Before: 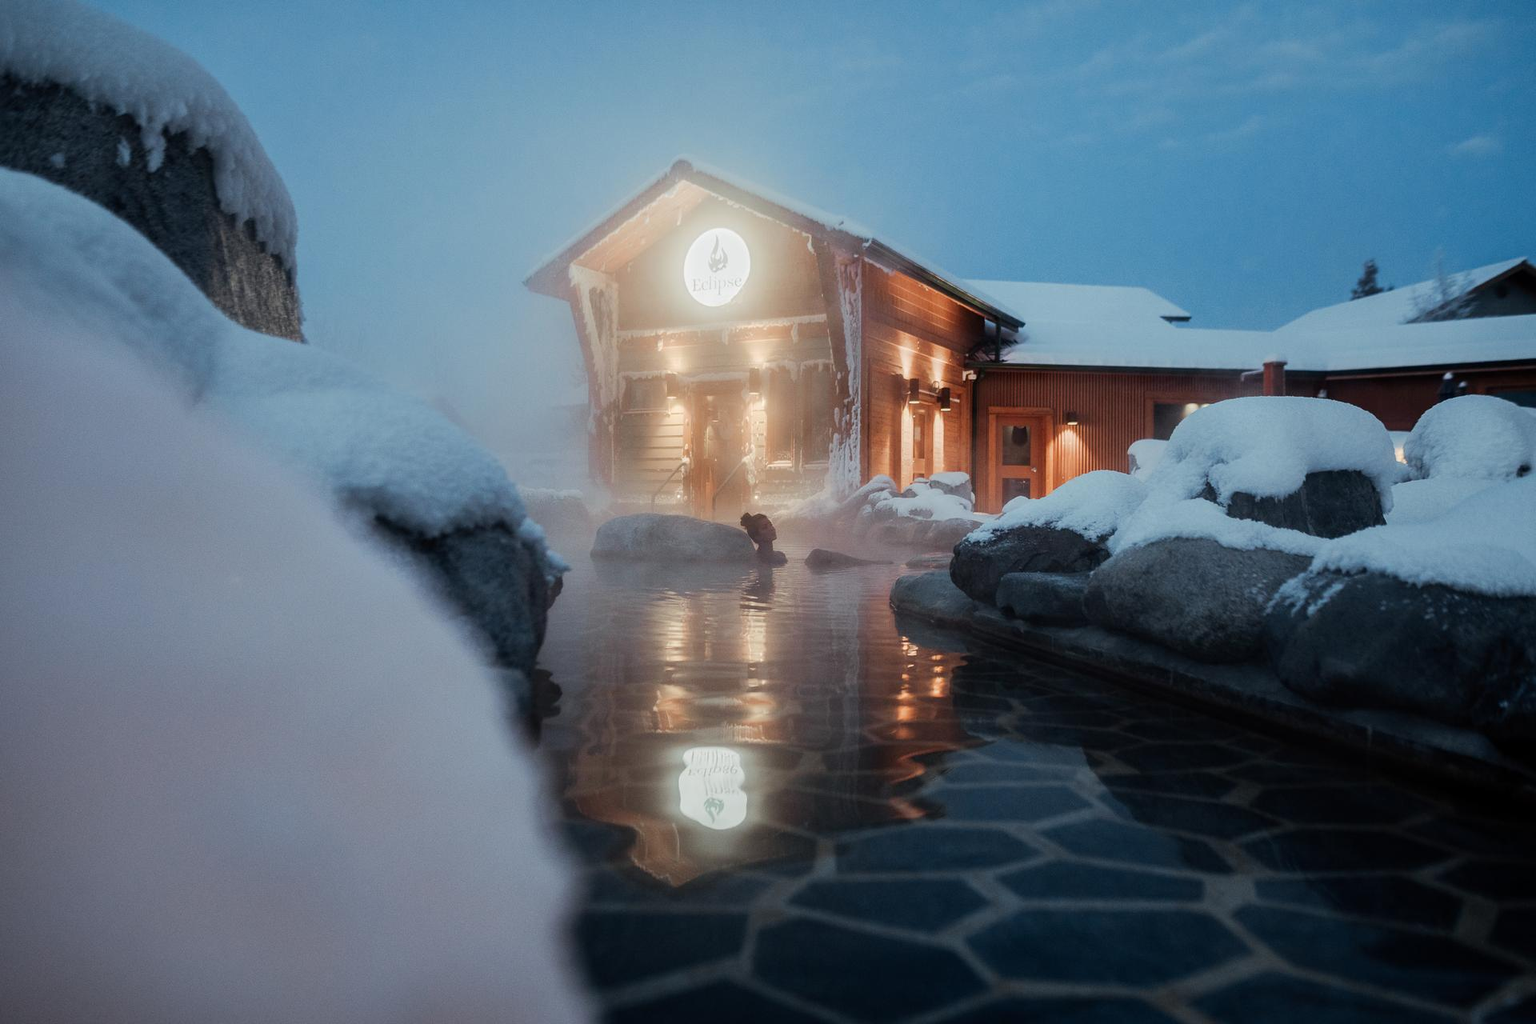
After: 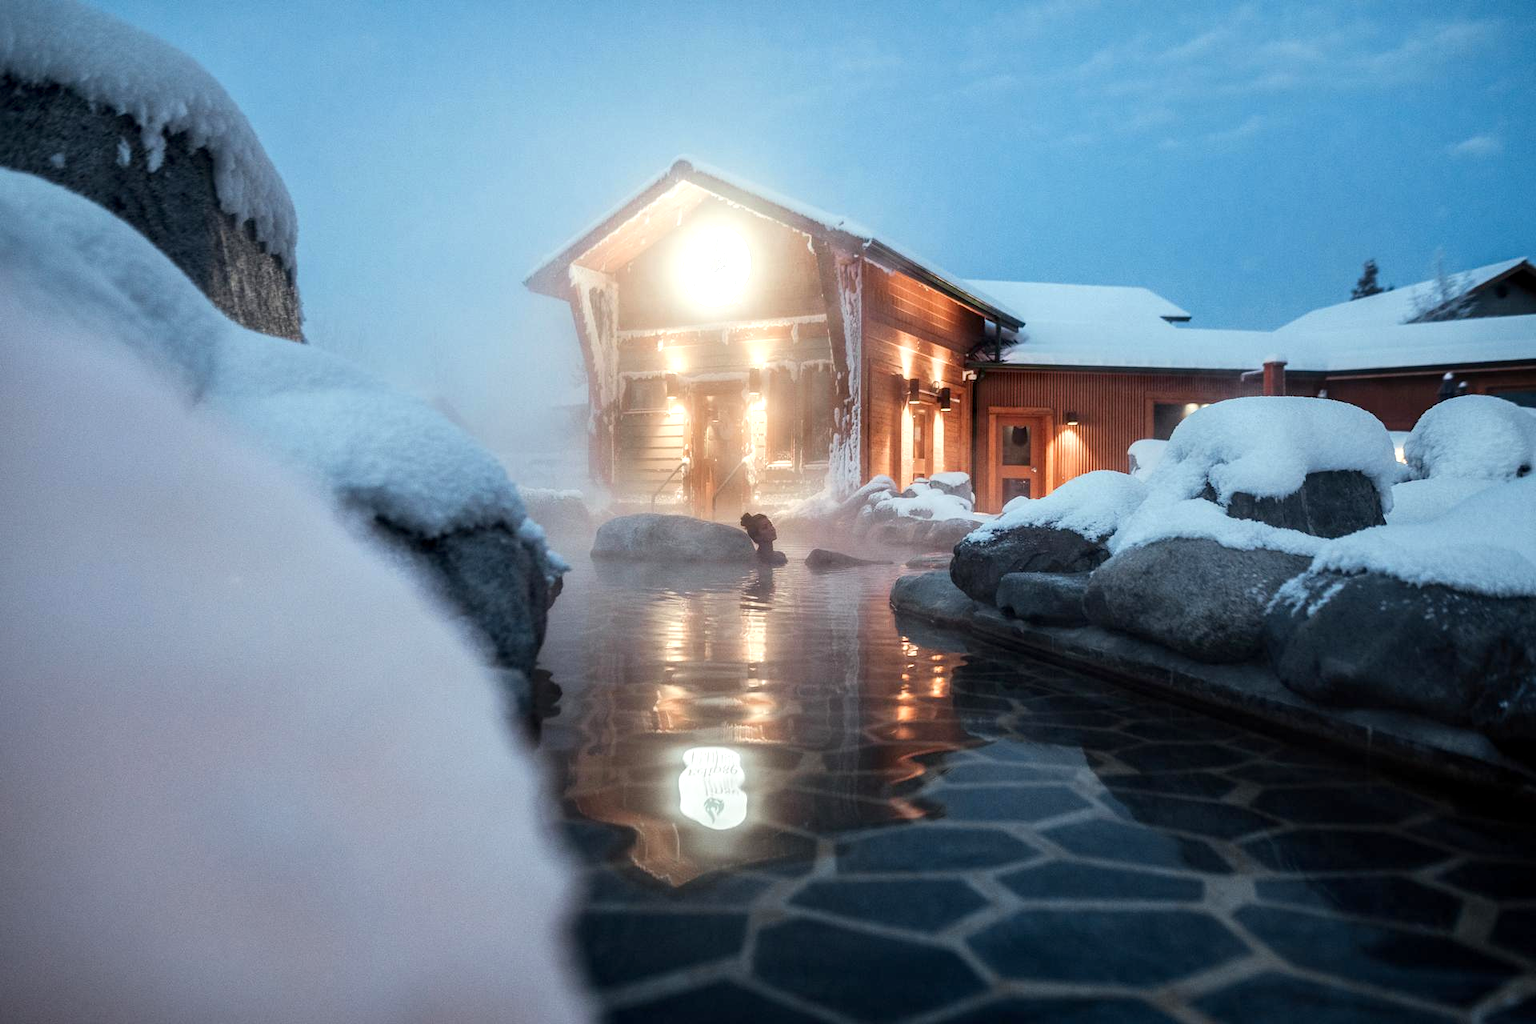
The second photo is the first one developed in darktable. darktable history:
exposure: exposure 0.6 EV, compensate highlight preservation false
local contrast: on, module defaults
contrast brightness saturation: contrast 0.05
